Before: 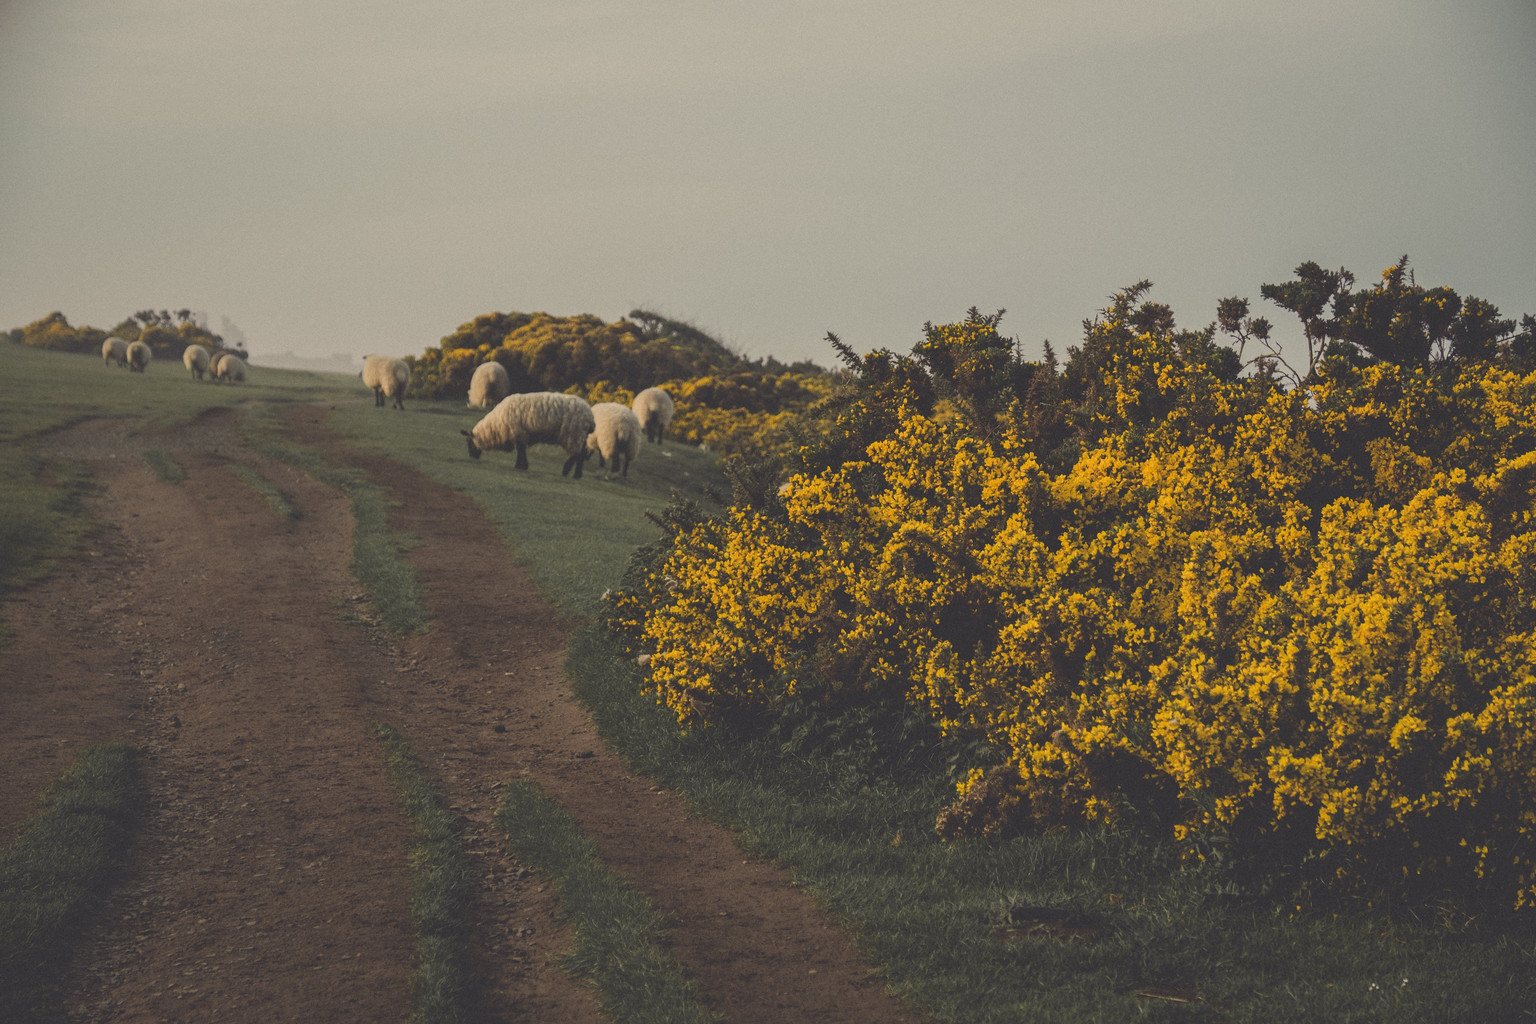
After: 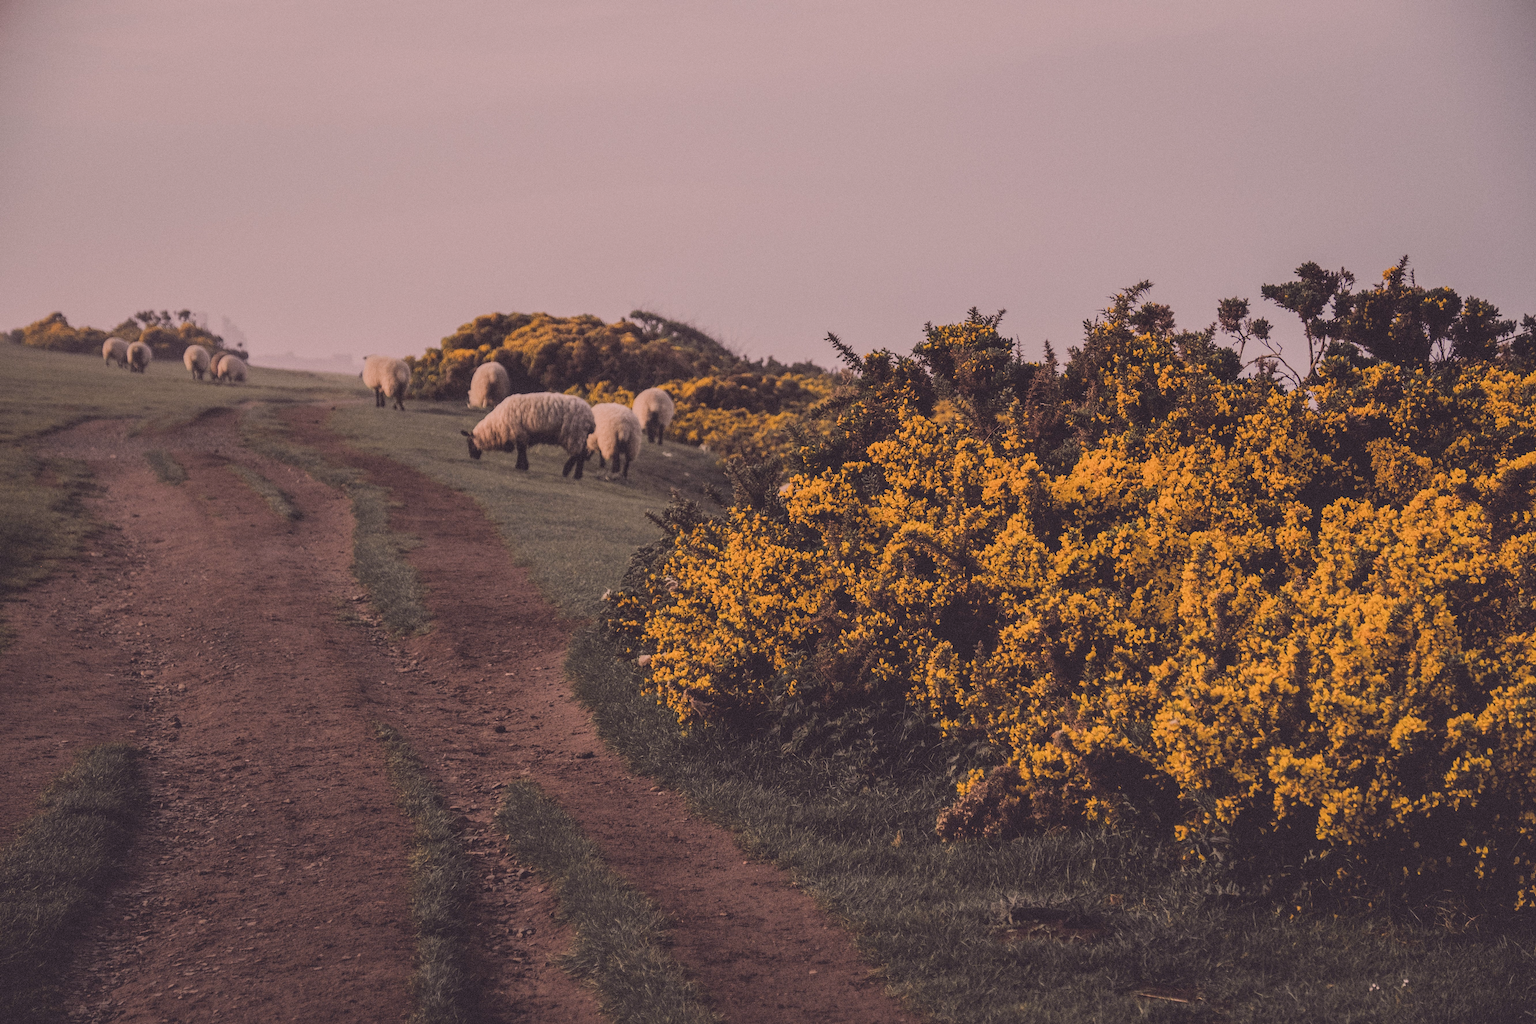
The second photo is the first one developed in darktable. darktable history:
sharpen: amount 0.2
white balance: red 1.188, blue 1.11
filmic rgb: black relative exposure -7.15 EV, white relative exposure 5.36 EV, hardness 3.02
local contrast: on, module defaults
